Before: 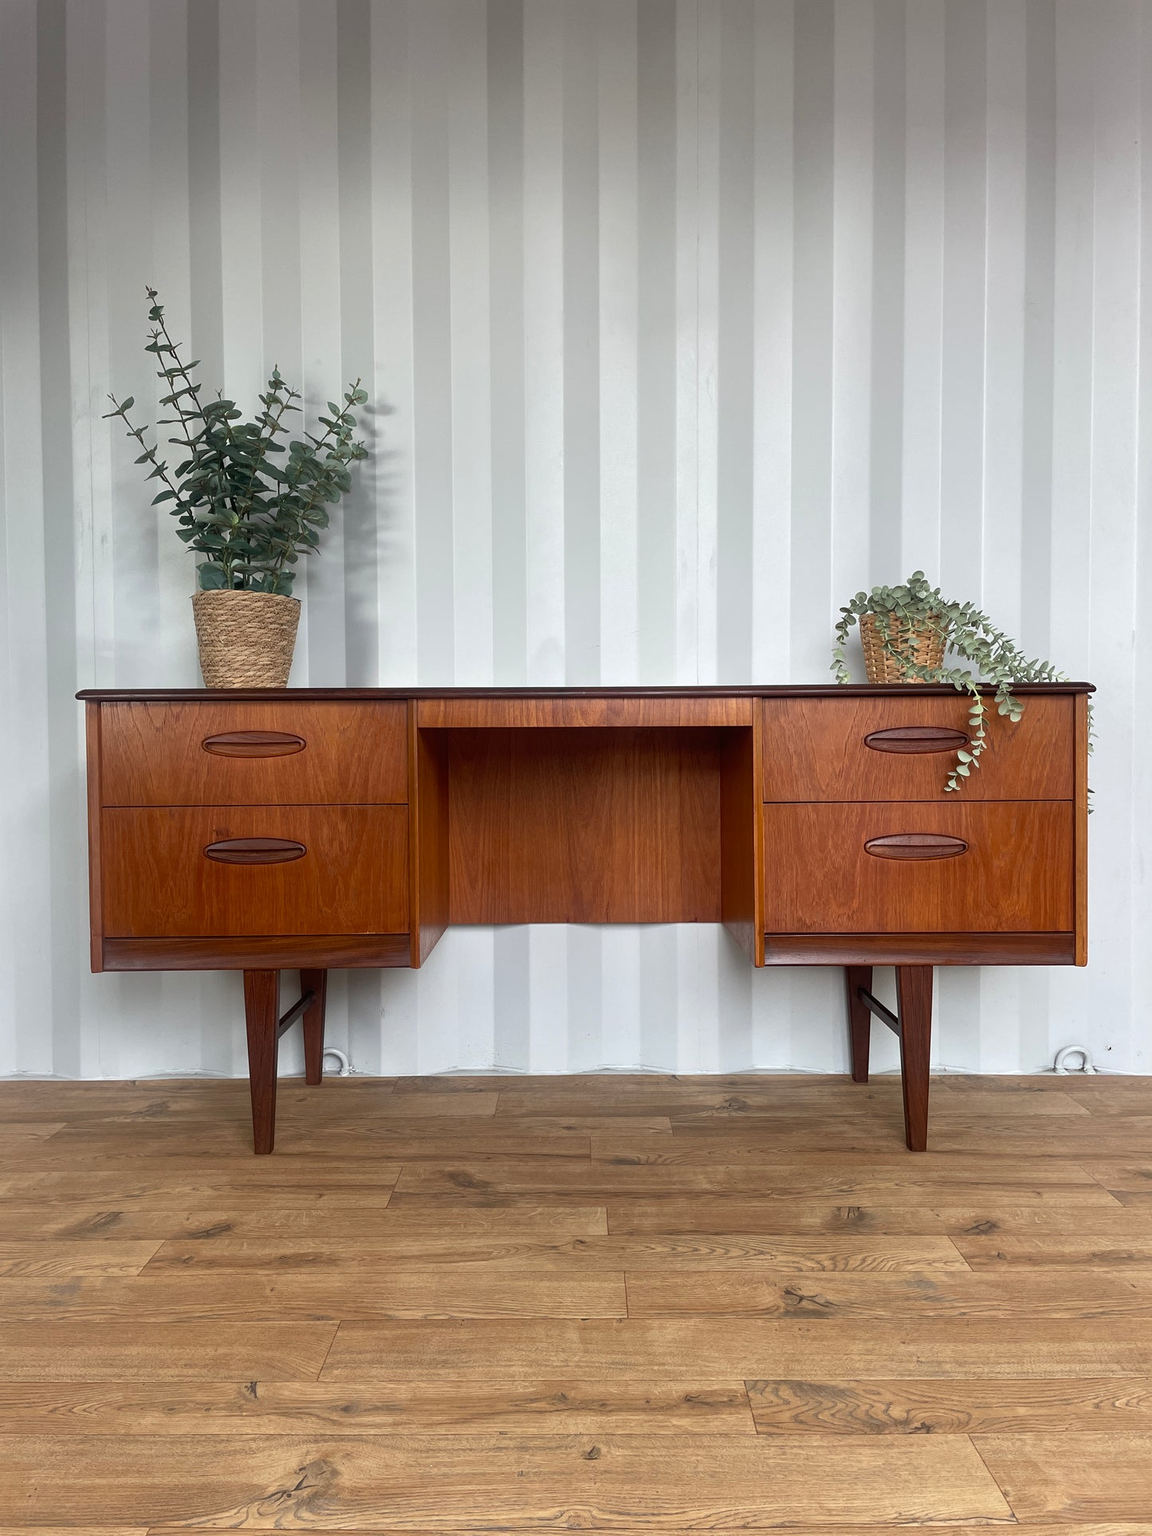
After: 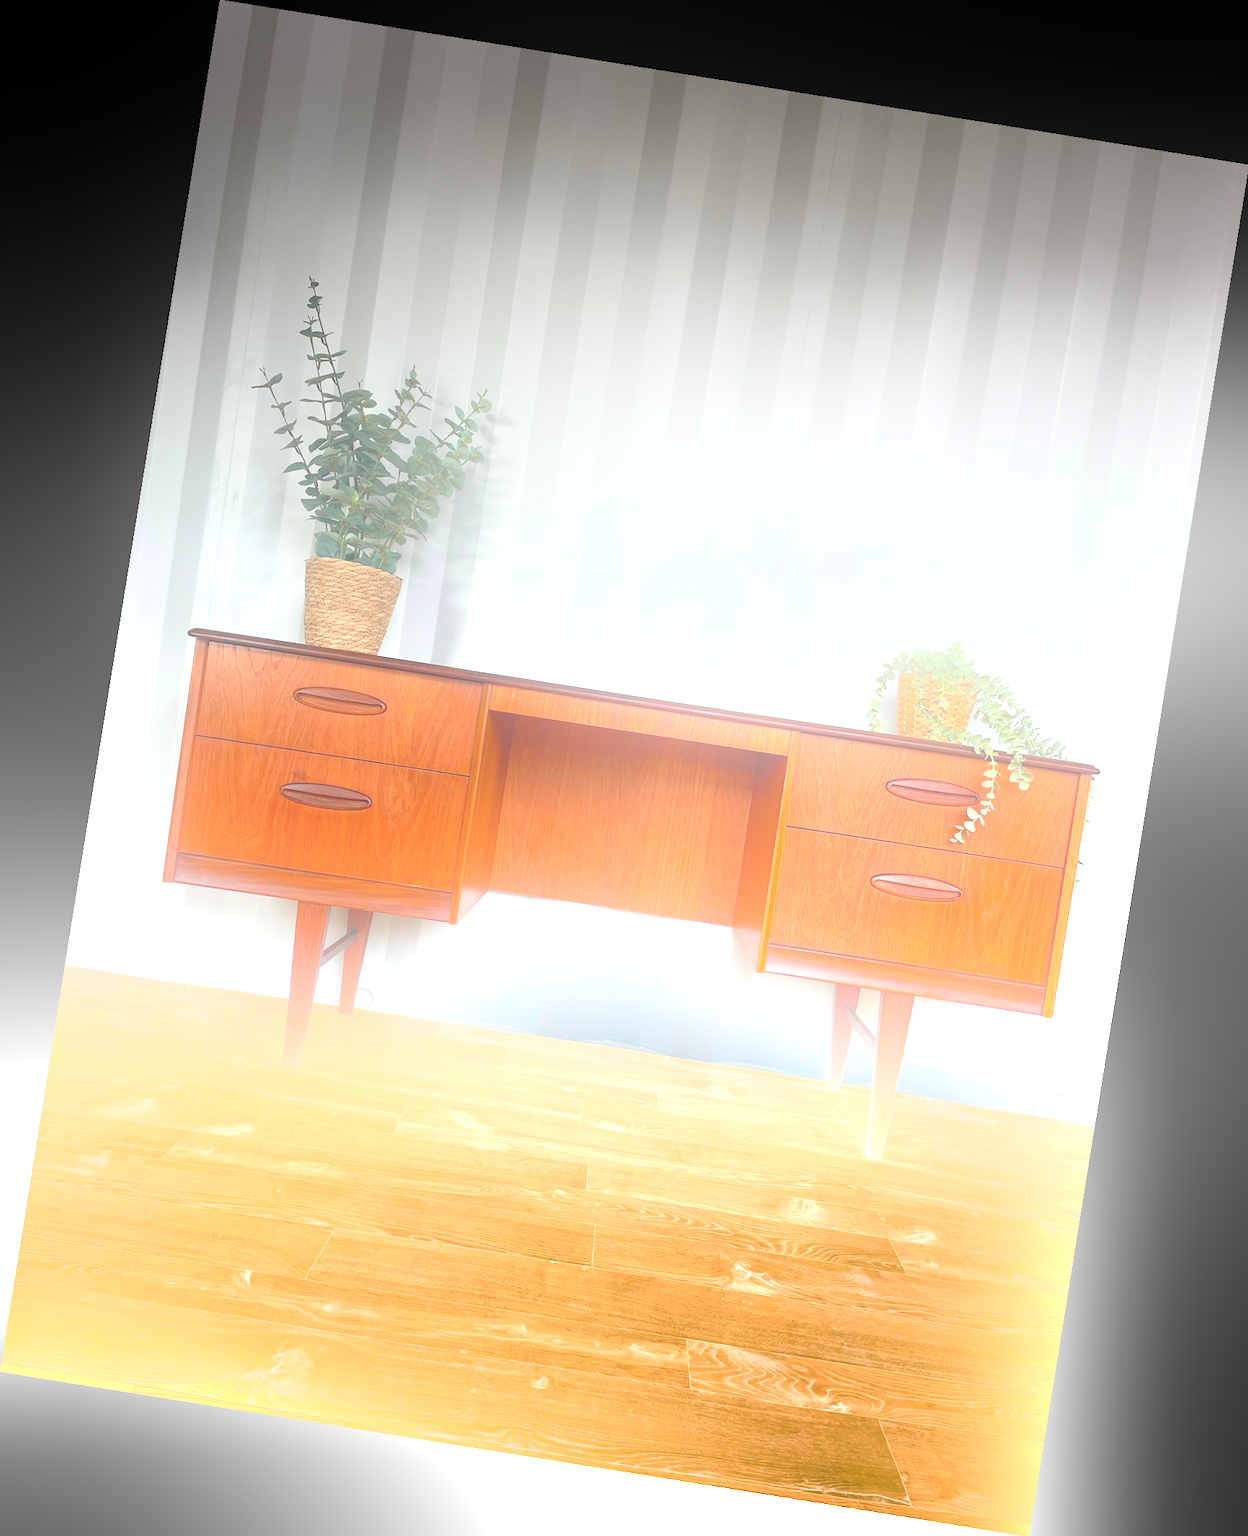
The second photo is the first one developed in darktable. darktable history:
rotate and perspective: rotation 9.12°, automatic cropping off
bloom: size 40%
graduated density: density -3.9 EV
